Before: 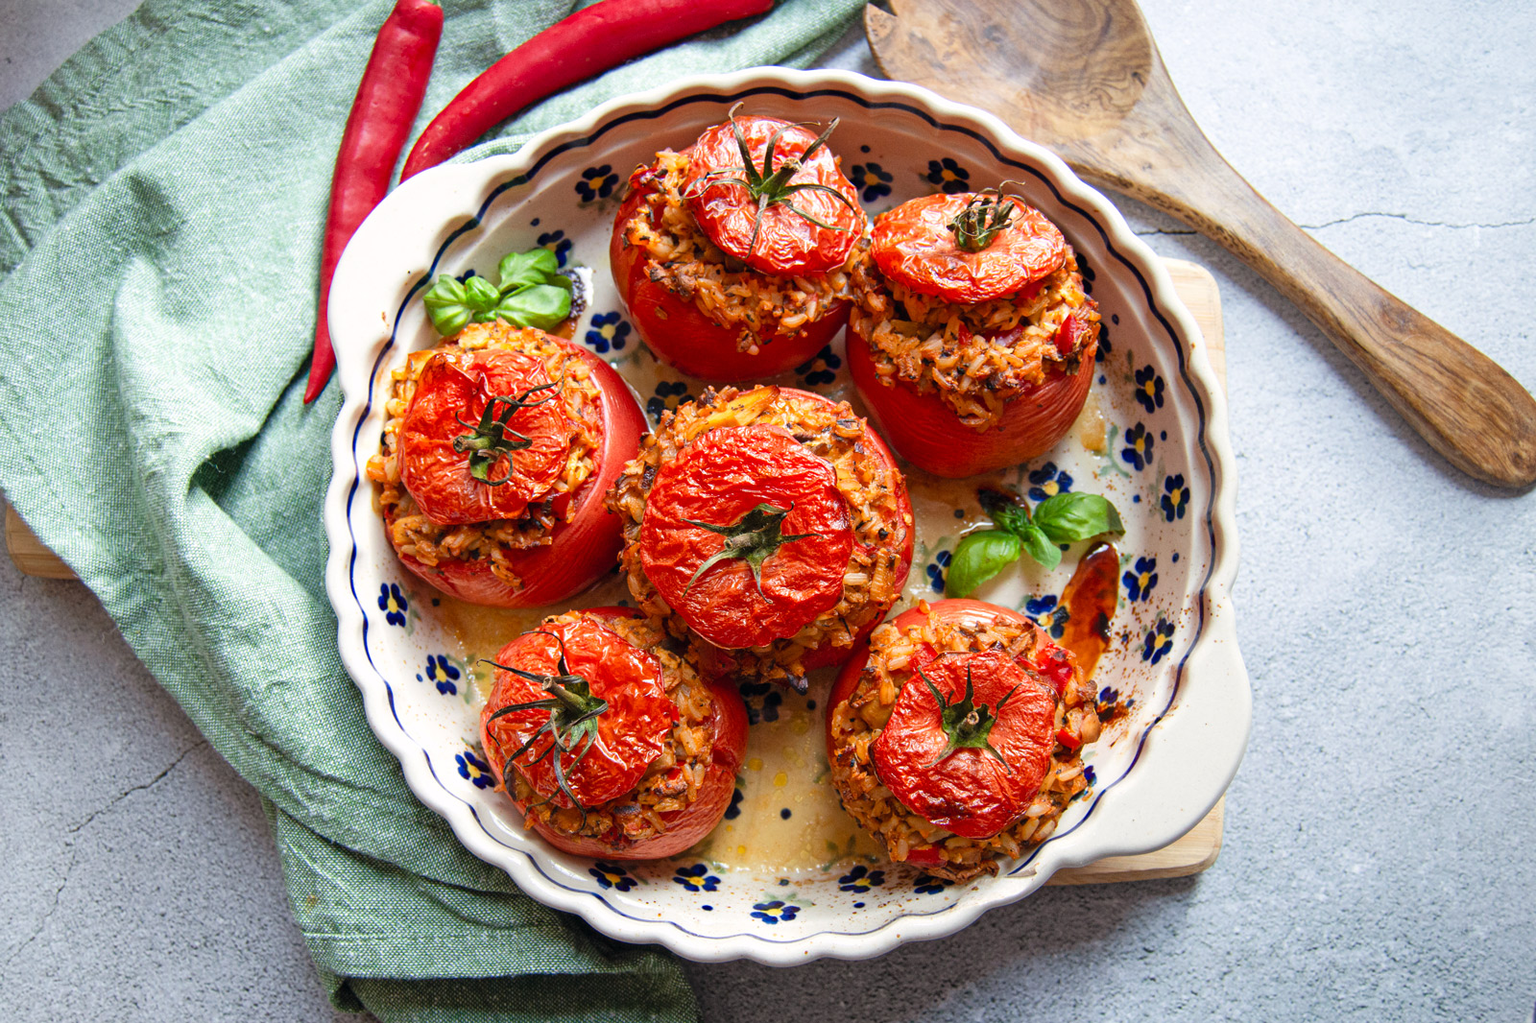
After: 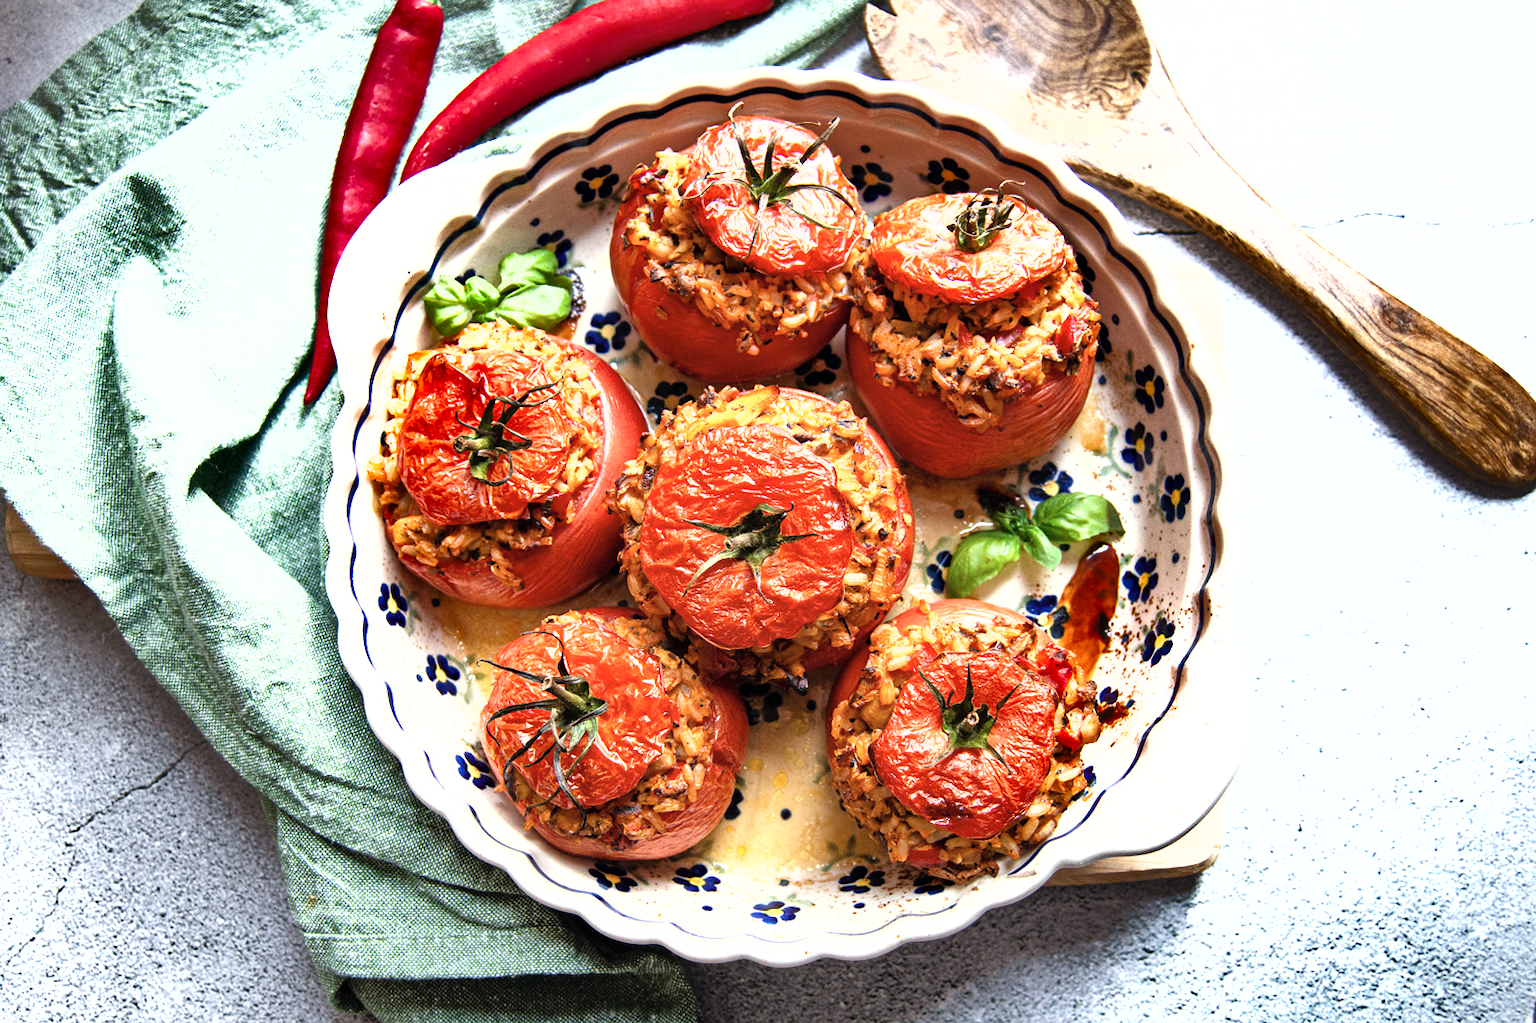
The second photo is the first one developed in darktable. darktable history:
shadows and highlights: radius 102.6, shadows 50.56, highlights -64.68, soften with gaussian
contrast brightness saturation: saturation -0.174
tone equalizer: -8 EV -1.05 EV, -7 EV -1.04 EV, -6 EV -0.853 EV, -5 EV -0.584 EV, -3 EV 0.61 EV, -2 EV 0.886 EV, -1 EV 1.01 EV, +0 EV 1.06 EV, mask exposure compensation -0.497 EV
